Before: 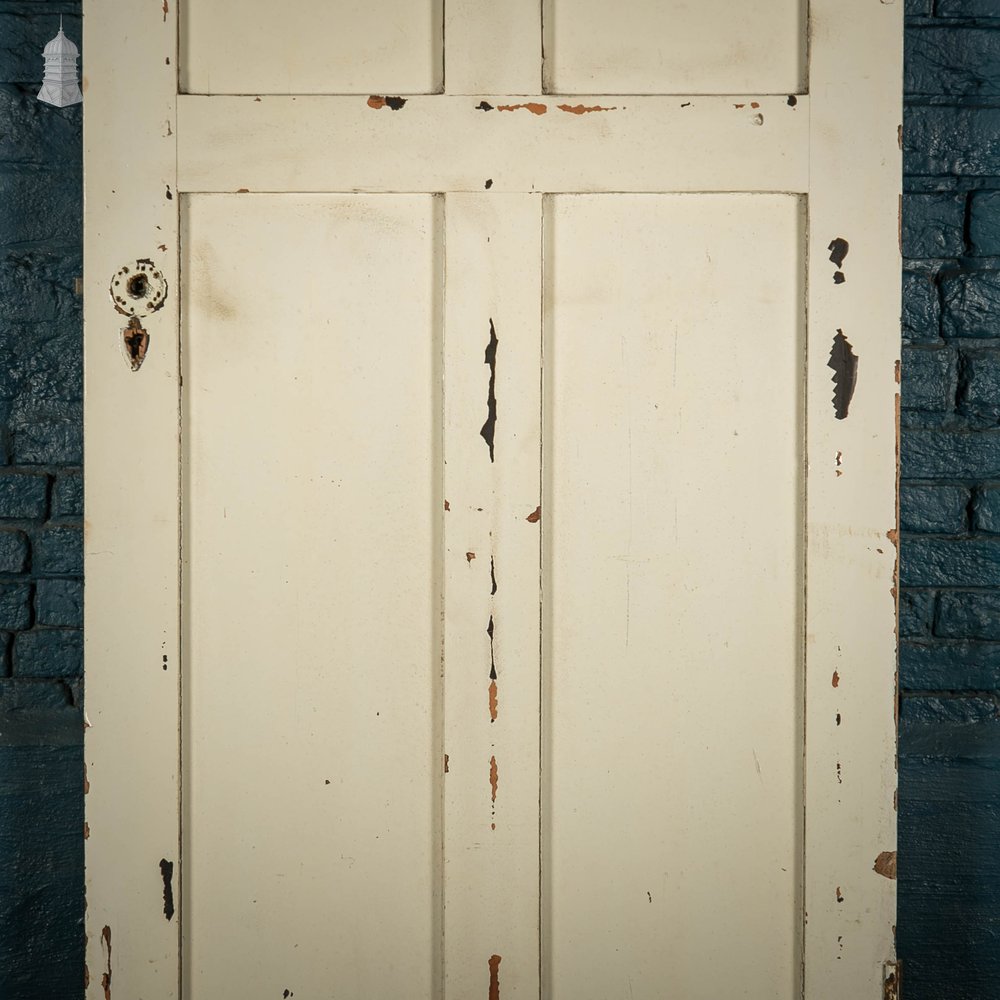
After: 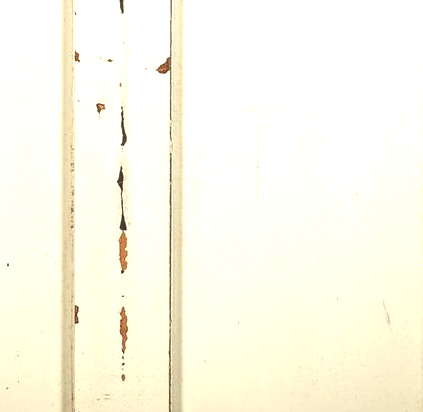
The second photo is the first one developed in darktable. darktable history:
crop: left 37.035%, top 44.978%, right 20.596%, bottom 13.796%
exposure: exposure 0.601 EV, compensate highlight preservation false
tone equalizer: -8 EV -0.378 EV, -7 EV -0.415 EV, -6 EV -0.323 EV, -5 EV -0.213 EV, -3 EV 0.241 EV, -2 EV 0.356 EV, -1 EV 0.399 EV, +0 EV 0.432 EV, edges refinement/feathering 500, mask exposure compensation -1.57 EV, preserve details no
local contrast: detail 130%
